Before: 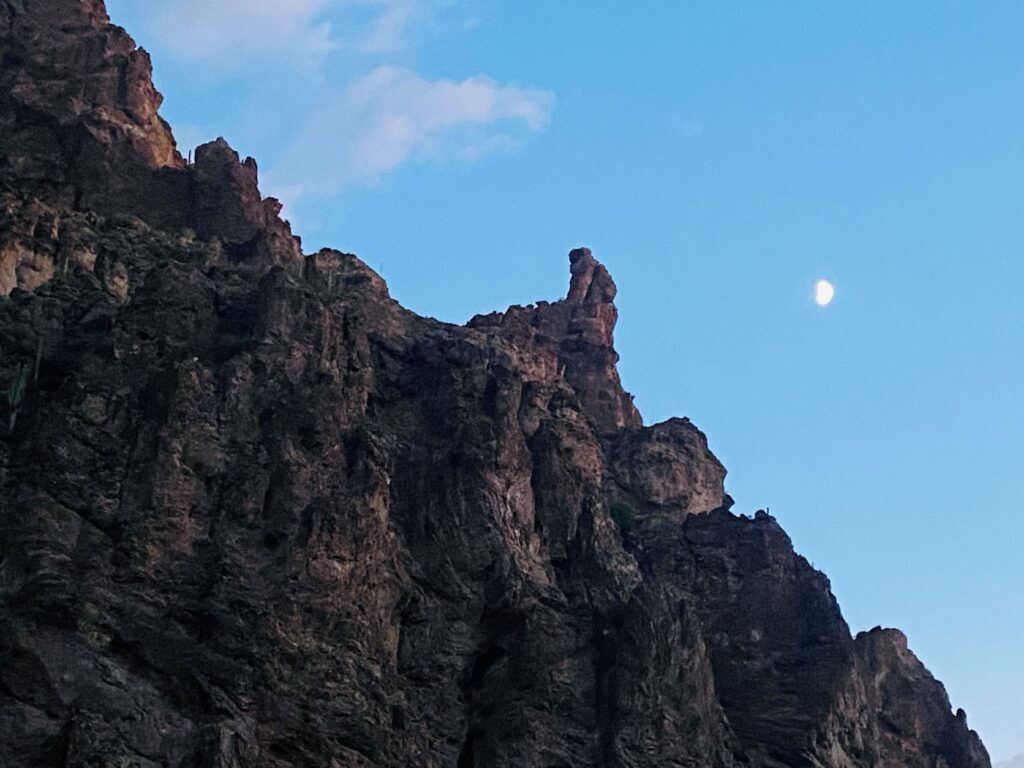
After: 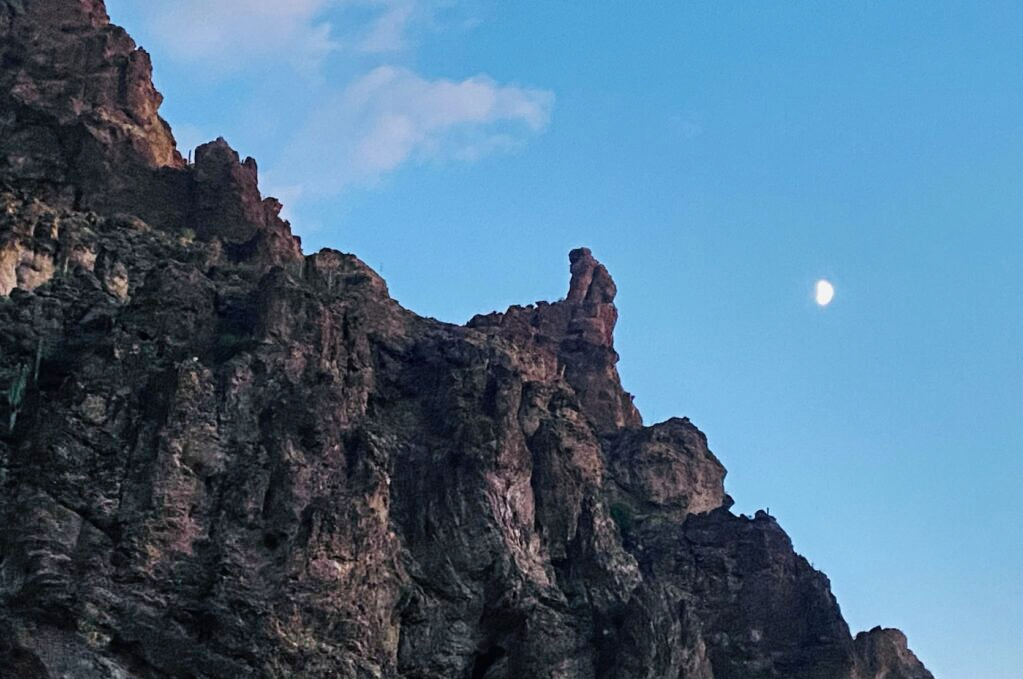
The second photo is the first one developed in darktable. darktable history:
shadows and highlights: highlights color adjustment 55.11%, soften with gaussian
crop and rotate: top 0%, bottom 11.53%
tone equalizer: edges refinement/feathering 500, mask exposure compensation -1.57 EV, preserve details no
color calibration: illuminant same as pipeline (D50), adaptation XYZ, x 0.346, y 0.358, temperature 5021.4 K
